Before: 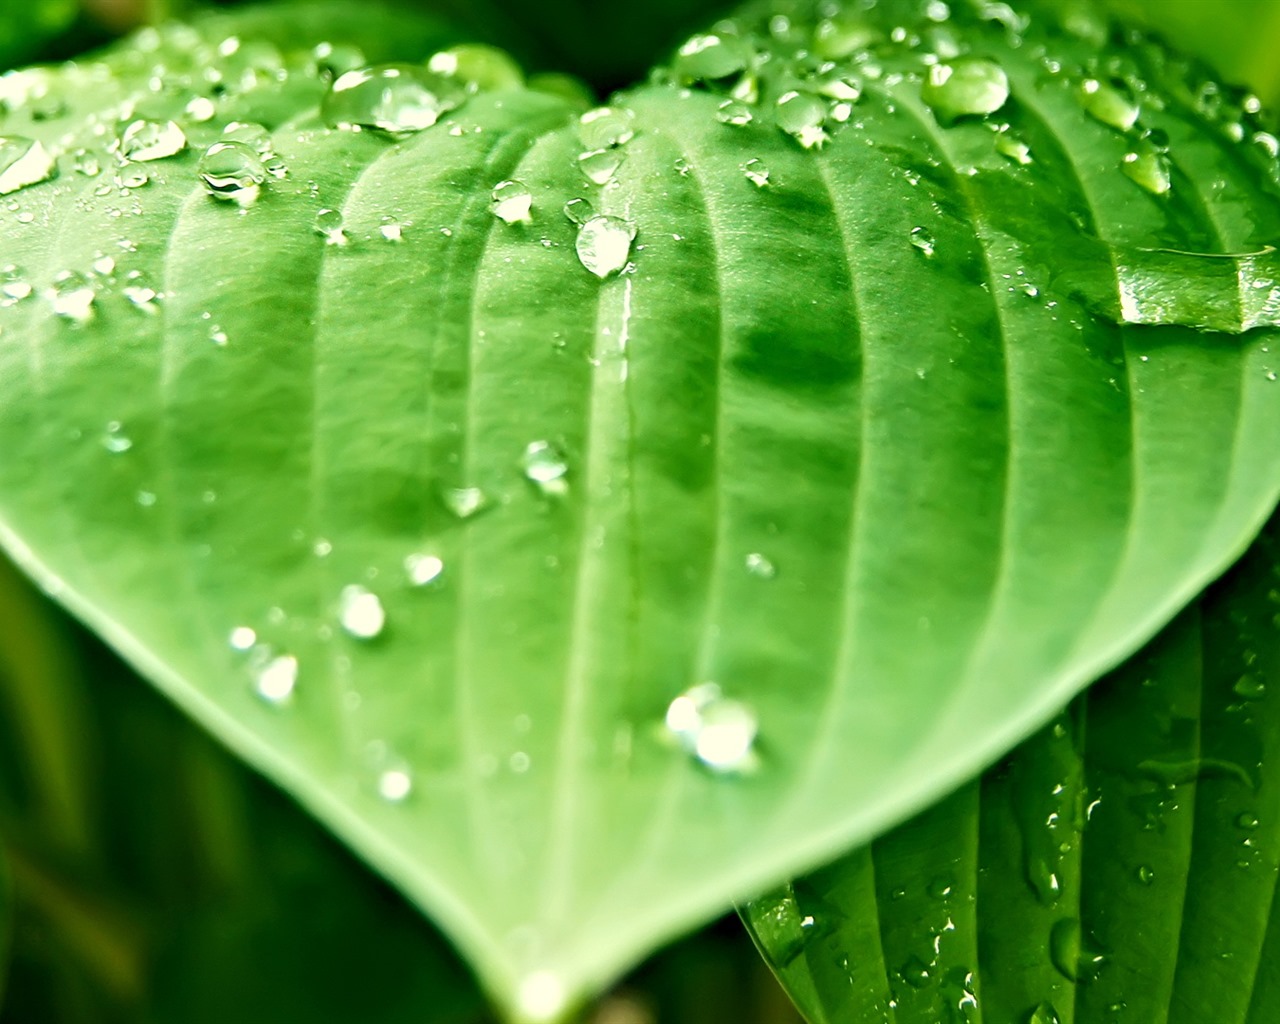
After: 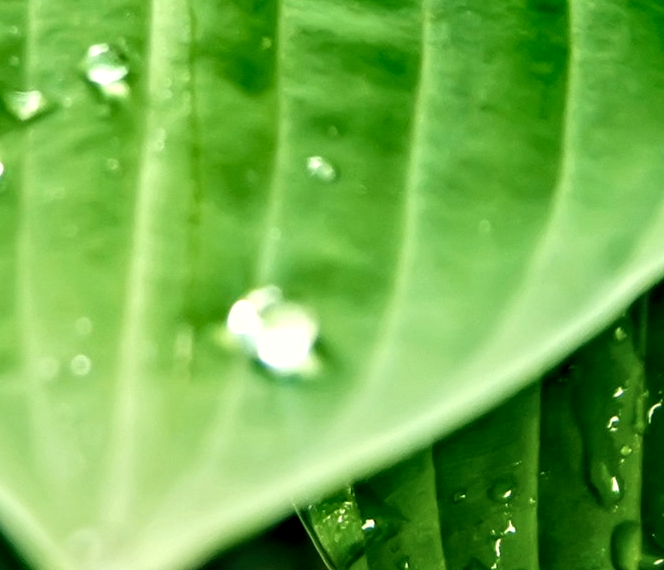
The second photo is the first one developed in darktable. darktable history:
crop: left 34.343%, top 38.796%, right 13.71%, bottom 5.28%
exposure: exposure -0.044 EV, compensate highlight preservation false
local contrast: detail 150%
